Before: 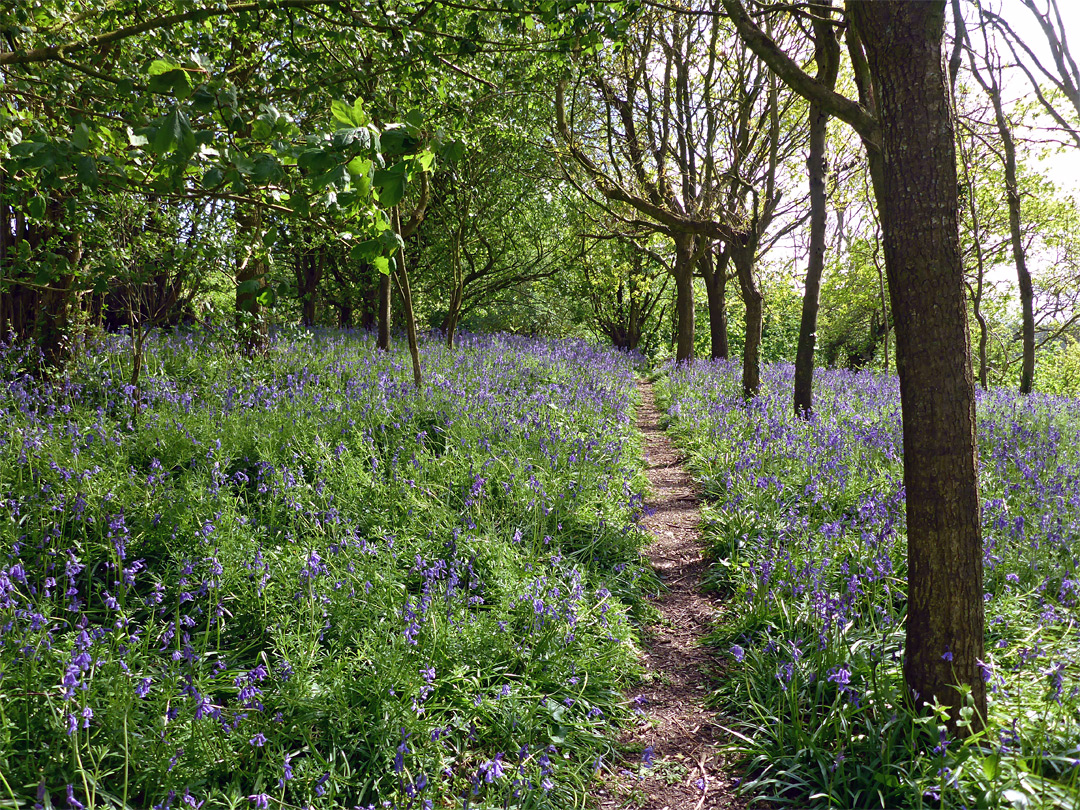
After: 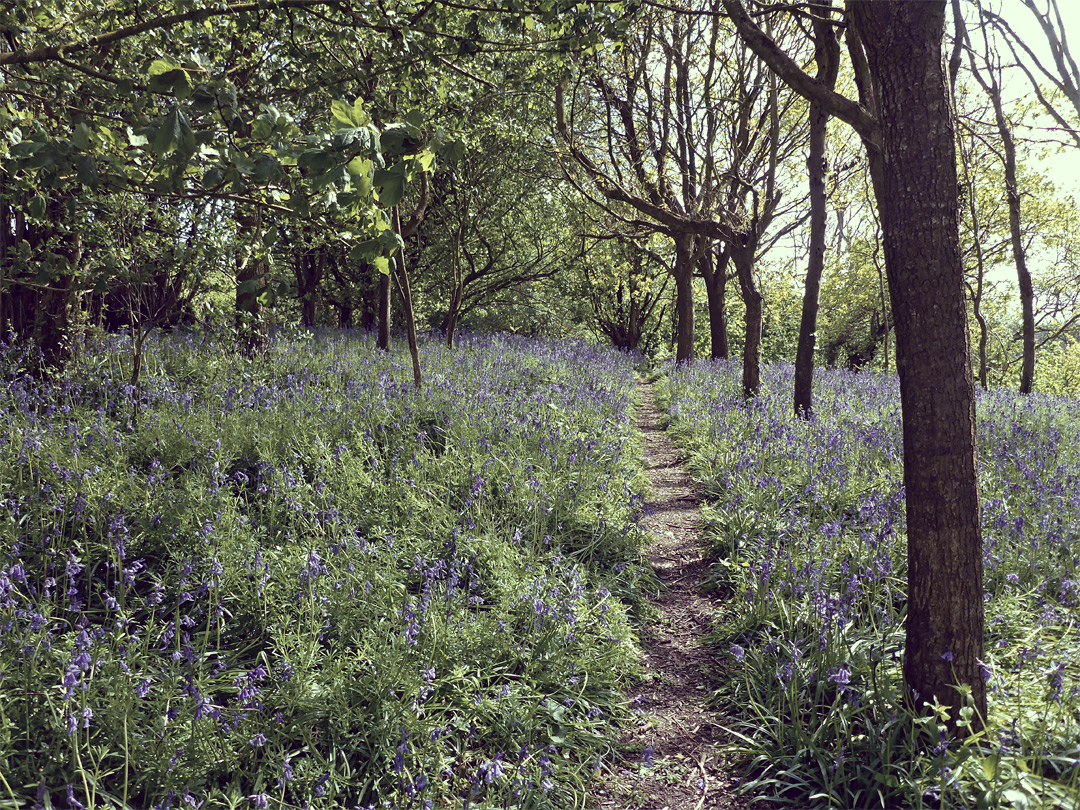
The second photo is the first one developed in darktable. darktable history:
color zones: curves: ch1 [(0.24, 0.634) (0.75, 0.5)]; ch2 [(0.253, 0.437) (0.745, 0.491)]
color correction: highlights a* -20.67, highlights b* 20.16, shadows a* 19.42, shadows b* -20.89, saturation 0.428
